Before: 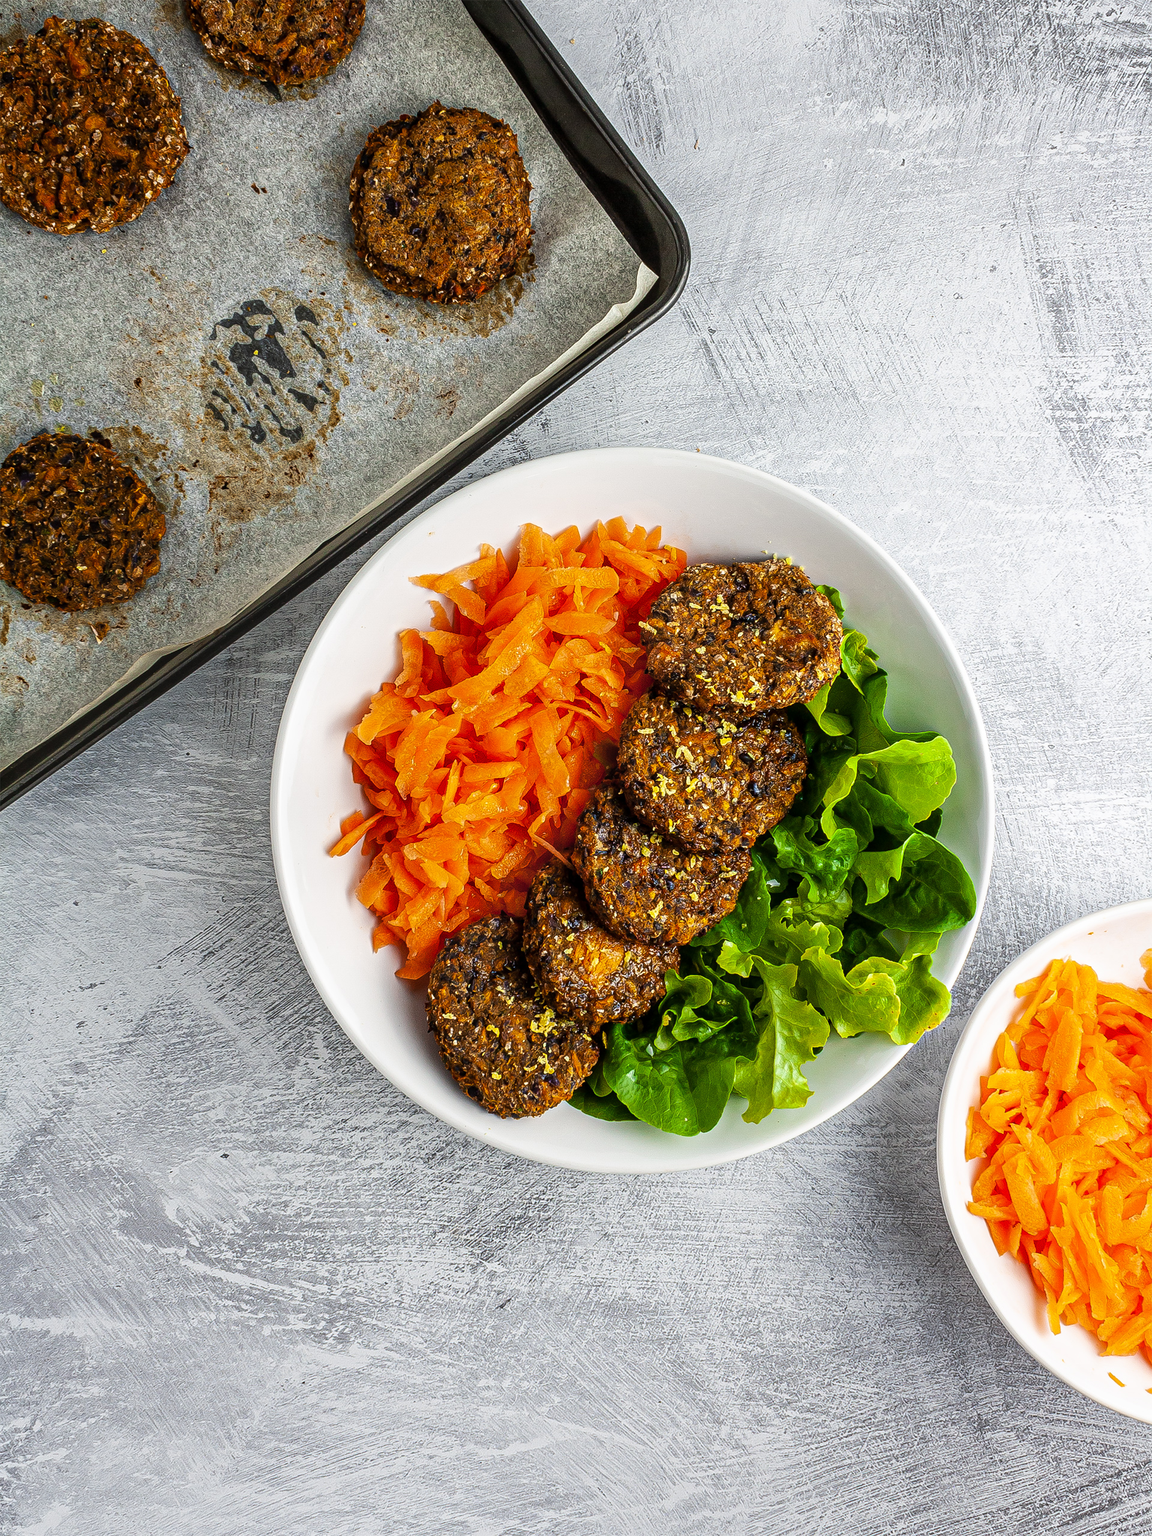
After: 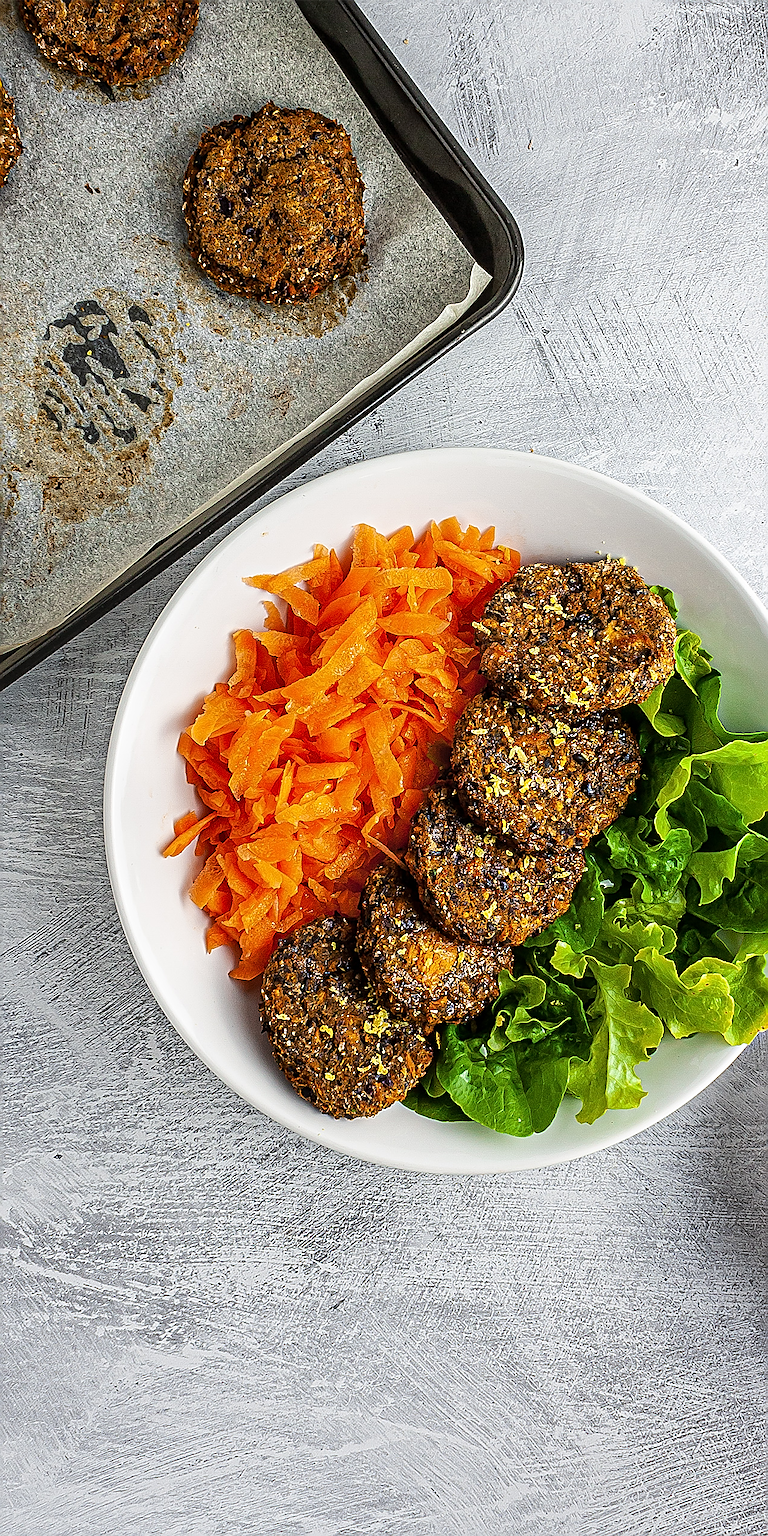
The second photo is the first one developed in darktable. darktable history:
crop and rotate: left 14.504%, right 18.761%
sharpen: amount 1.004
